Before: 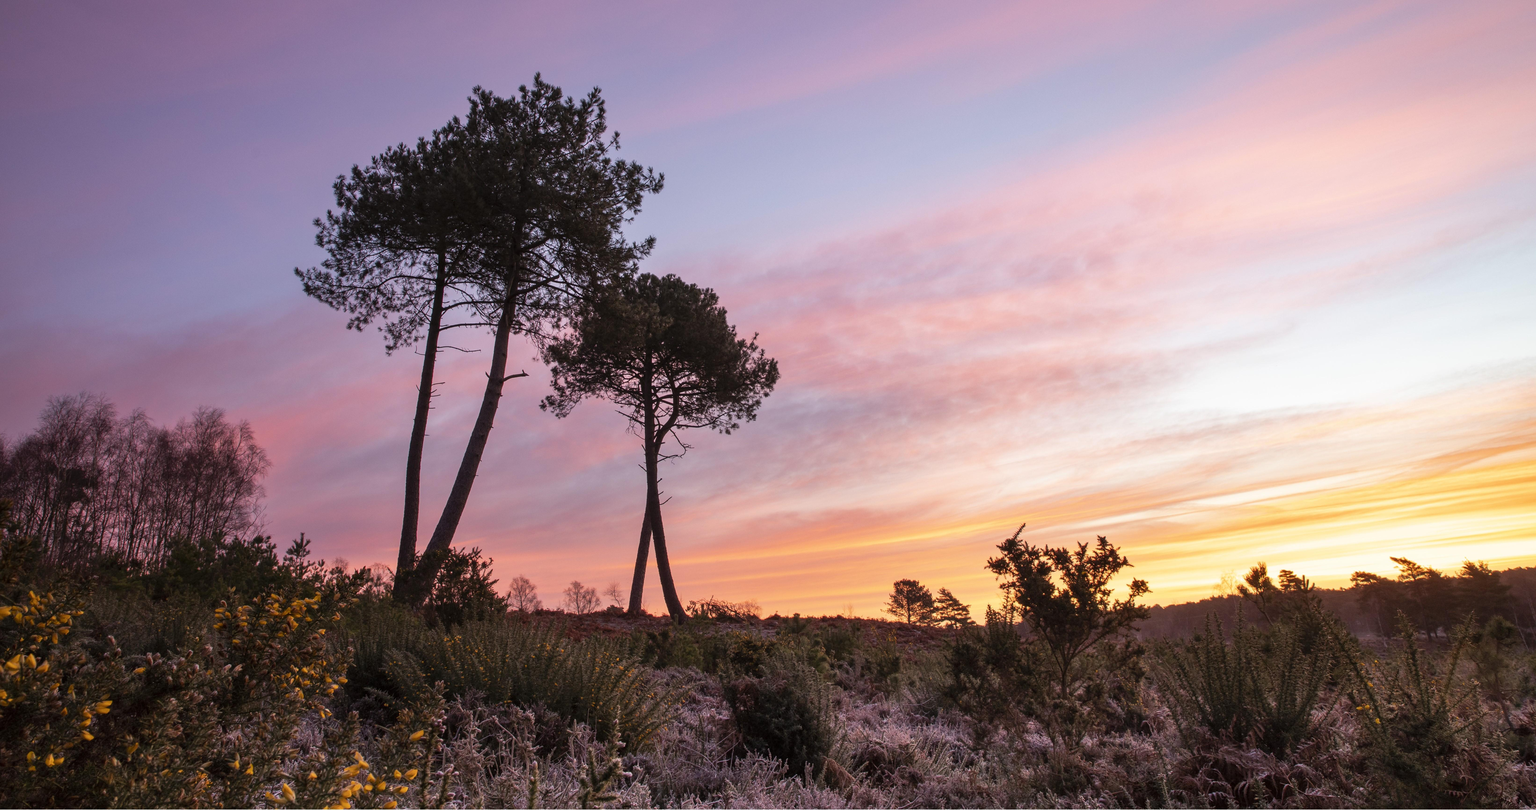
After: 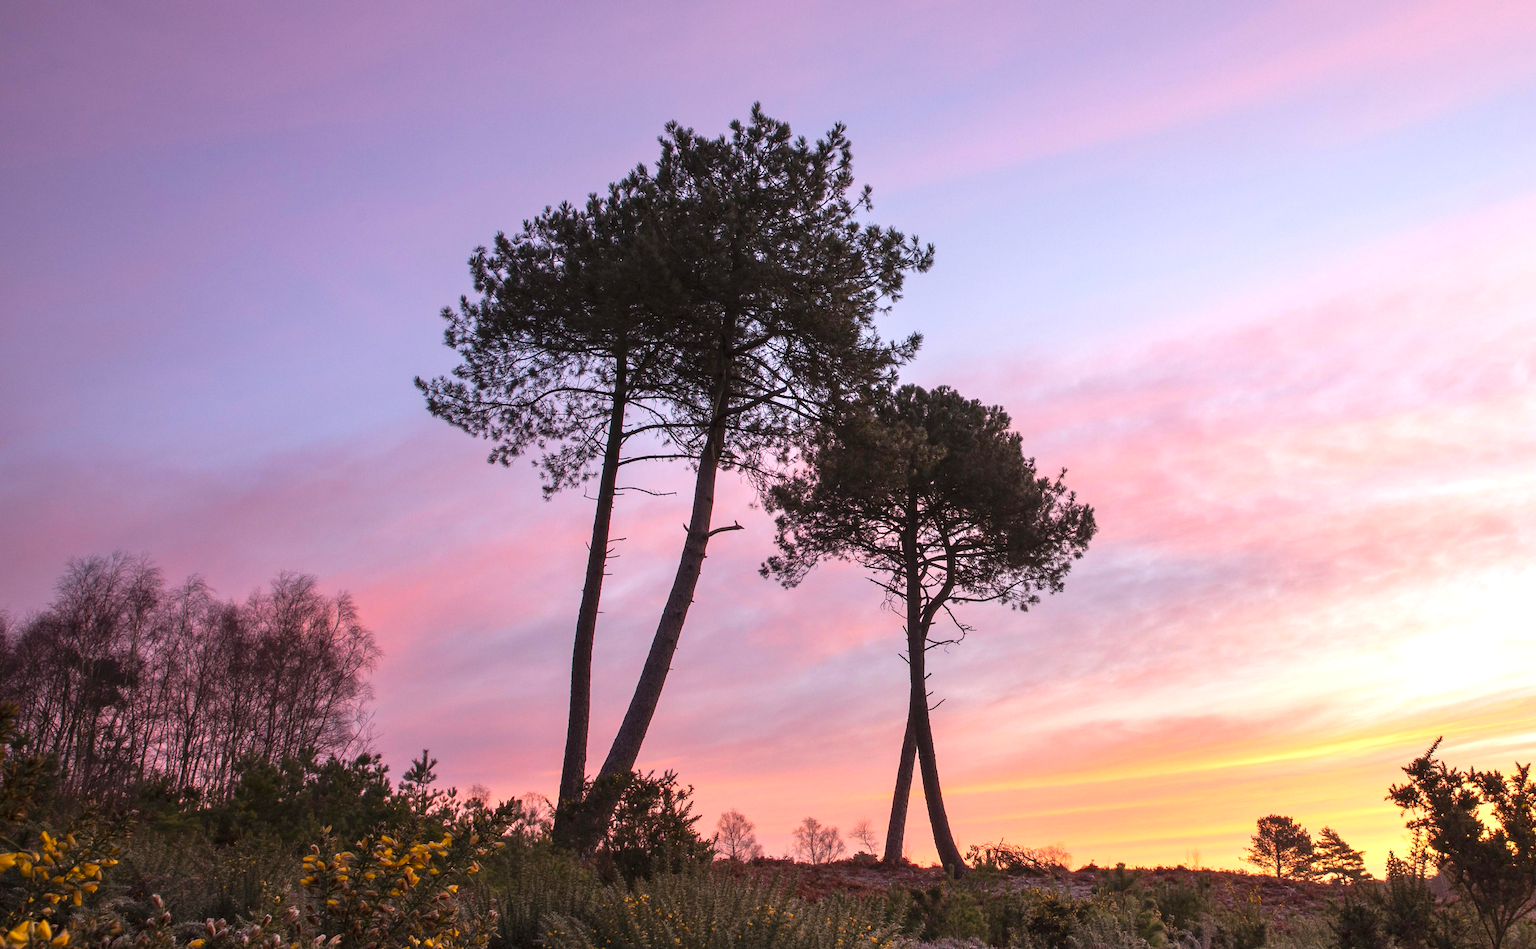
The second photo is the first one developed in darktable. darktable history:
color balance rgb: perceptual saturation grading › global saturation 10%, global vibrance 10%
exposure: exposure 0.6 EV, compensate highlight preservation false
crop: right 28.885%, bottom 16.626%
